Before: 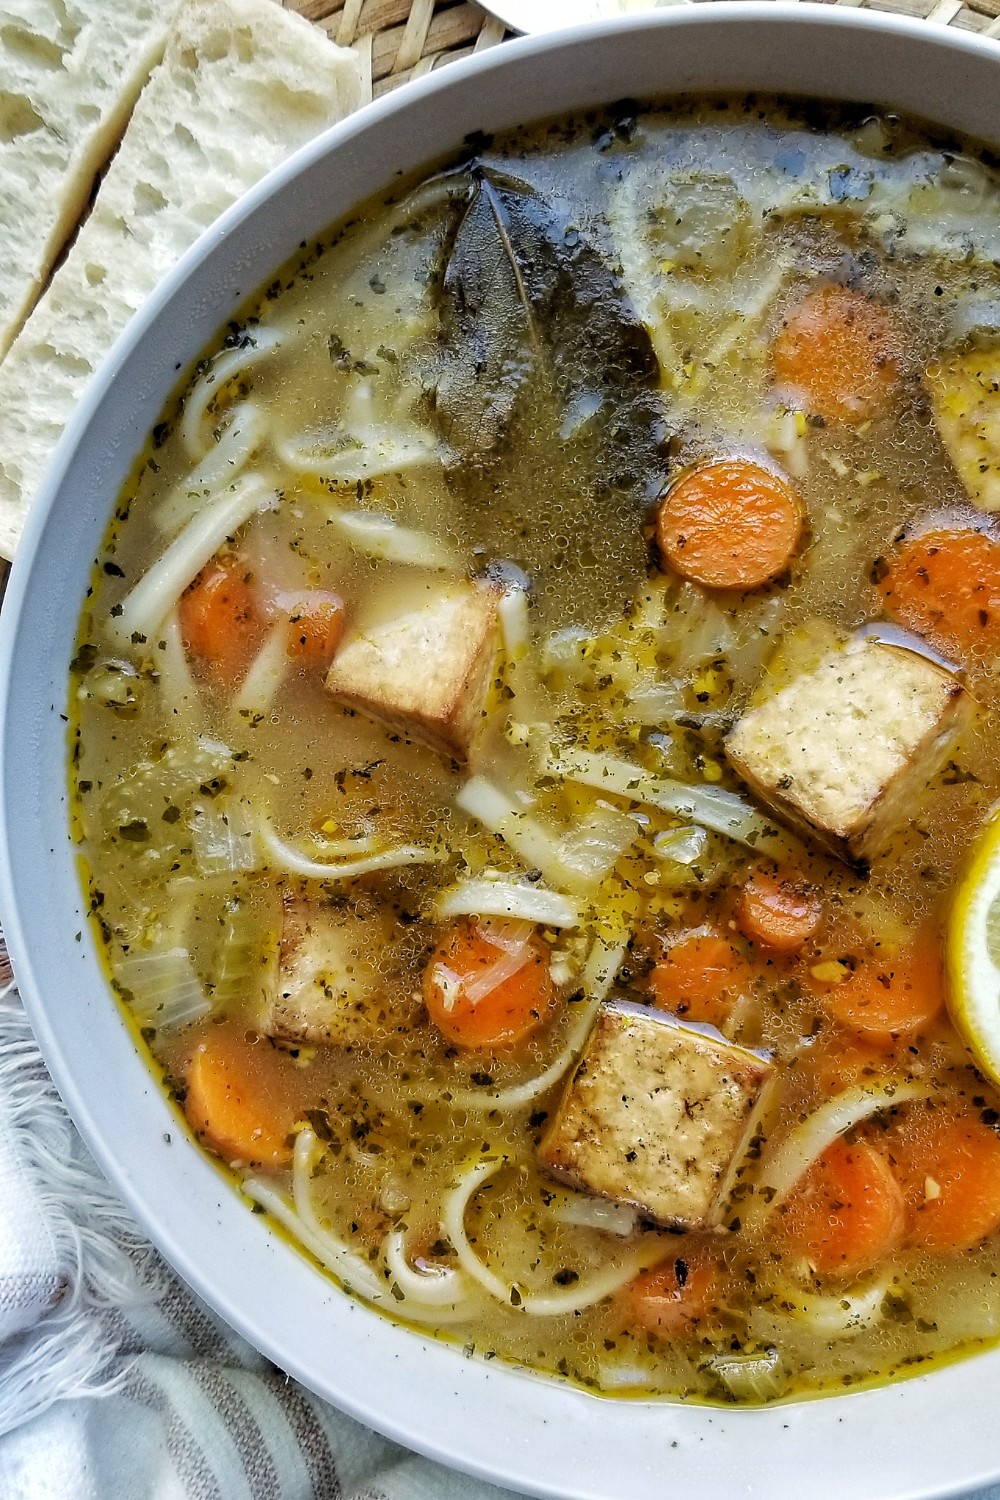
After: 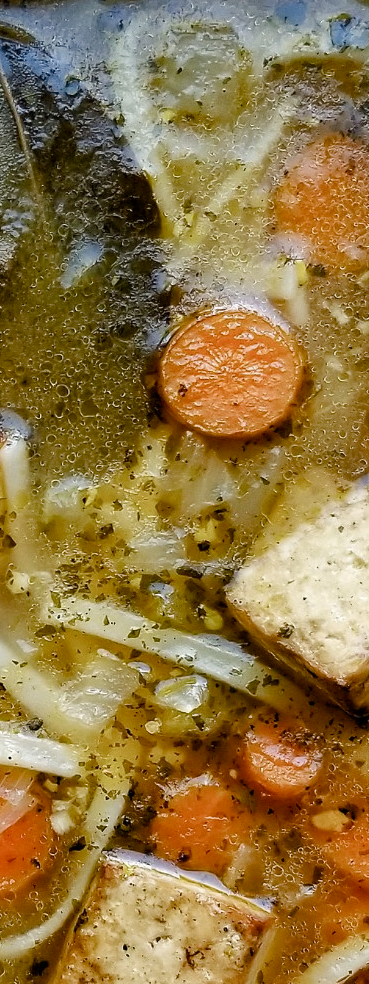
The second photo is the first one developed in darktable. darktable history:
crop and rotate: left 49.936%, top 10.094%, right 13.136%, bottom 24.256%
color balance rgb: perceptual saturation grading › global saturation 20%, perceptual saturation grading › highlights -50%, perceptual saturation grading › shadows 30%
